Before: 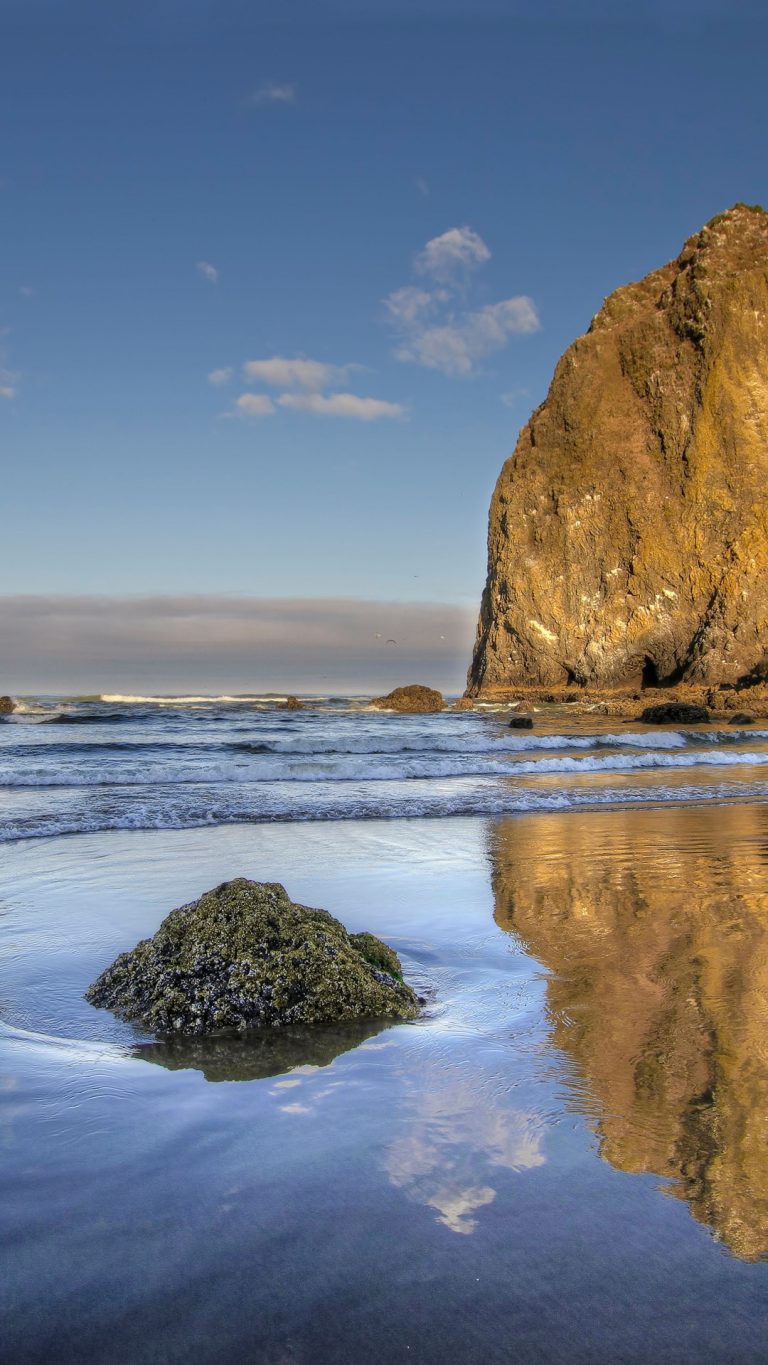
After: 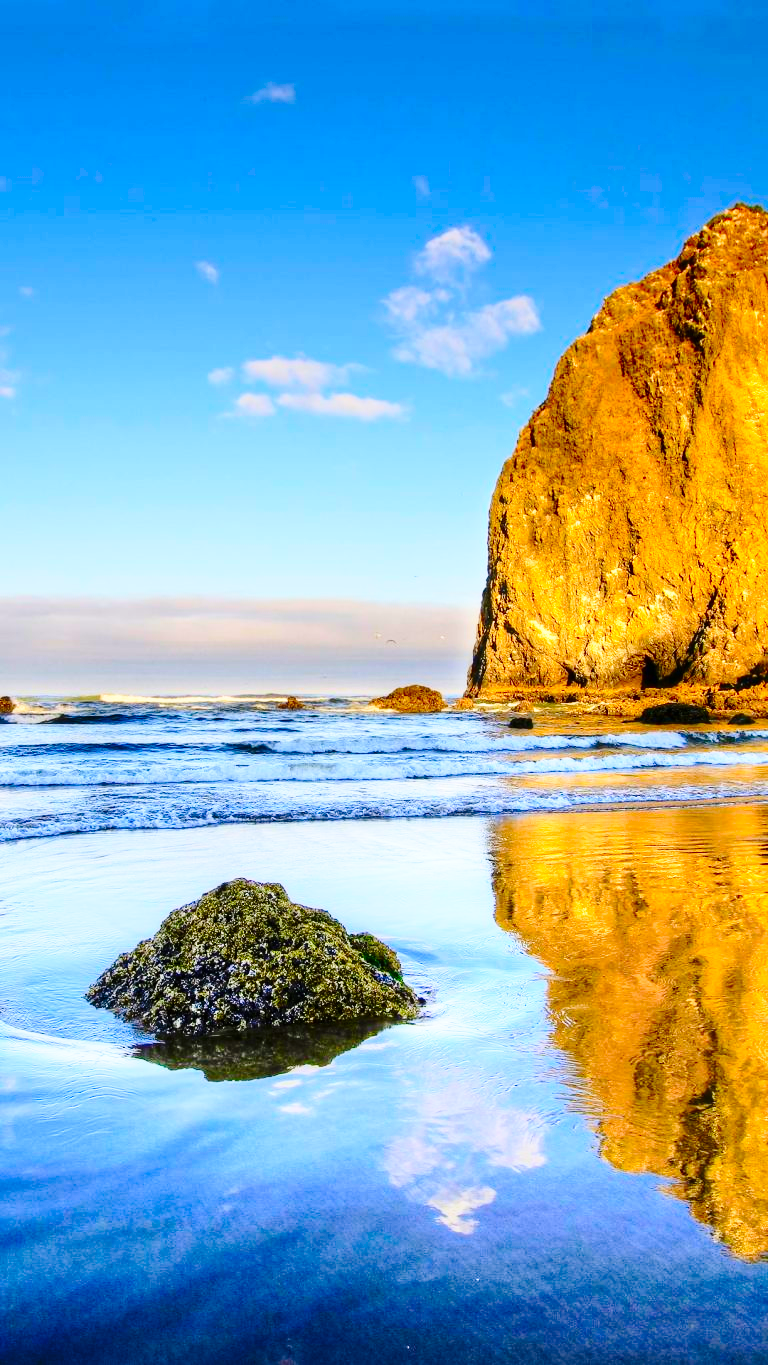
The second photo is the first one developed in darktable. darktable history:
base curve: curves: ch0 [(0, 0) (0.028, 0.03) (0.121, 0.232) (0.46, 0.748) (0.859, 0.968) (1, 1)], preserve colors none
contrast brightness saturation: contrast 0.258, brightness 0.015, saturation 0.866
